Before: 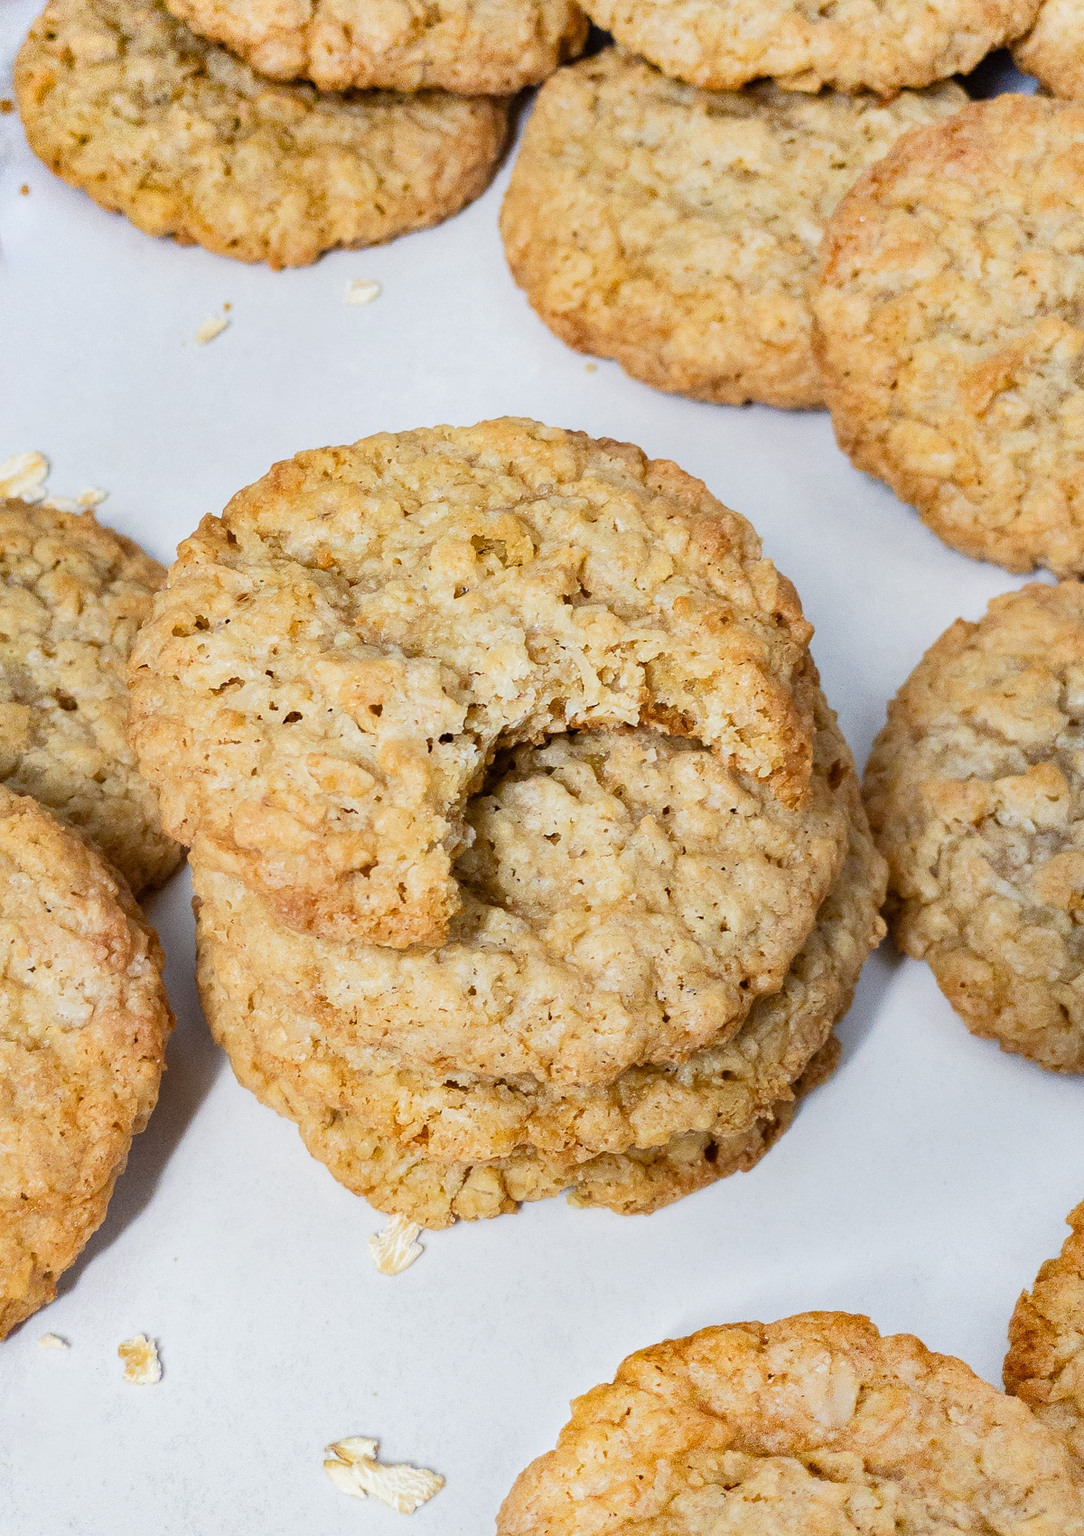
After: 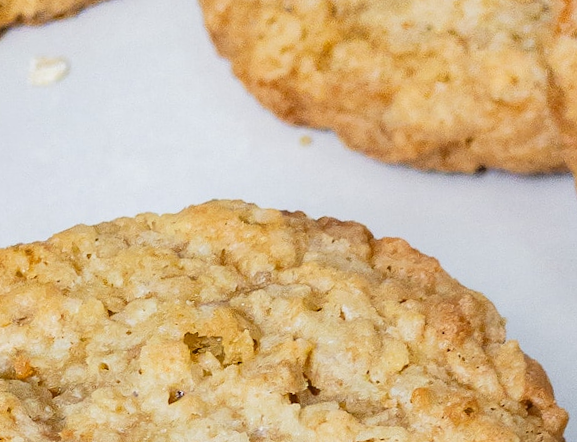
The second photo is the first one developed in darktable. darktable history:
rotate and perspective: rotation -3.18°, automatic cropping off
crop: left 28.64%, top 16.832%, right 26.637%, bottom 58.055%
